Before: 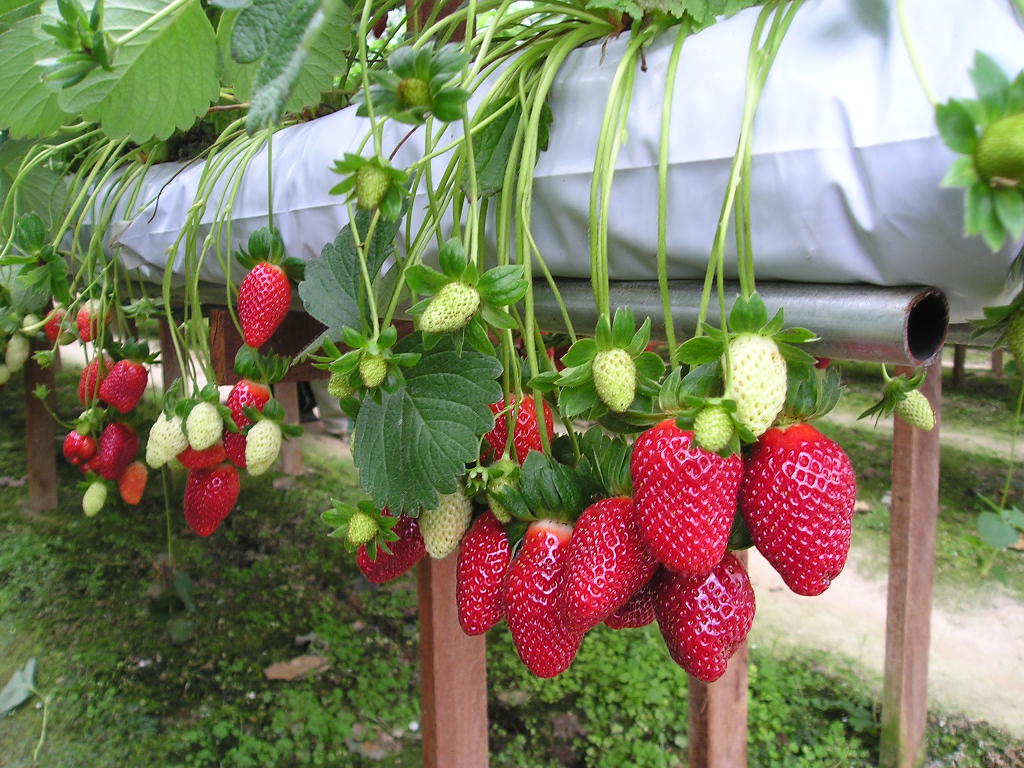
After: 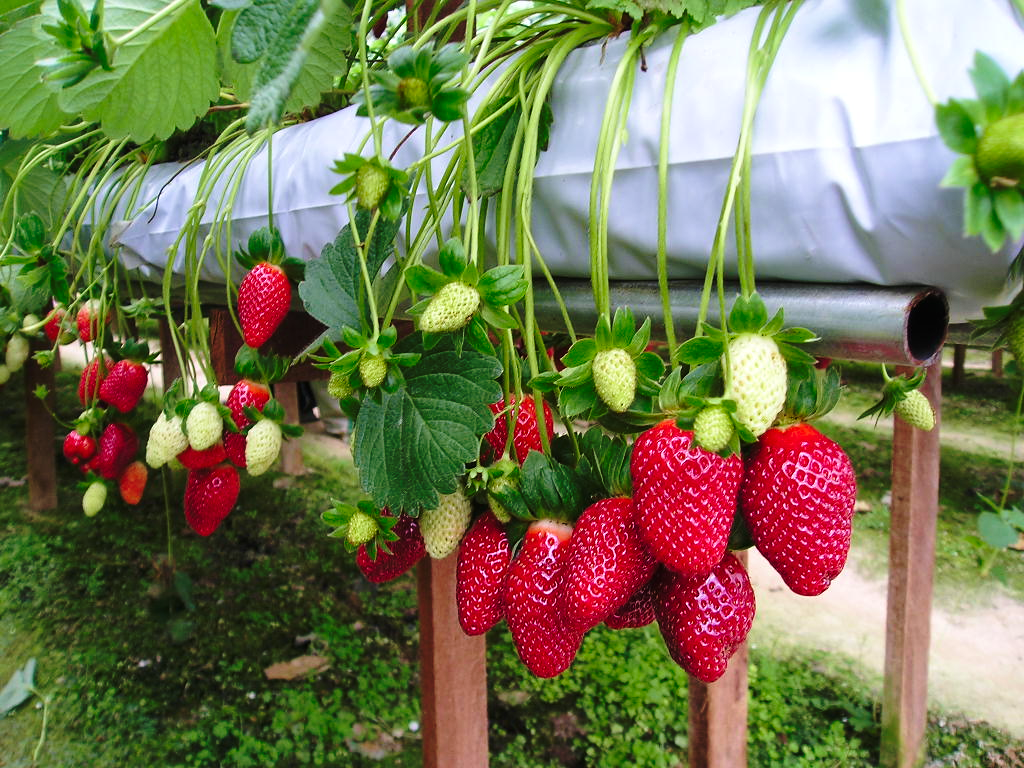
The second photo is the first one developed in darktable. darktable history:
velvia: on, module defaults
base curve: curves: ch0 [(0, 0) (0.073, 0.04) (0.157, 0.139) (0.492, 0.492) (0.758, 0.758) (1, 1)], preserve colors none
local contrast: mode bilateral grid, contrast 10, coarseness 25, detail 110%, midtone range 0.2
